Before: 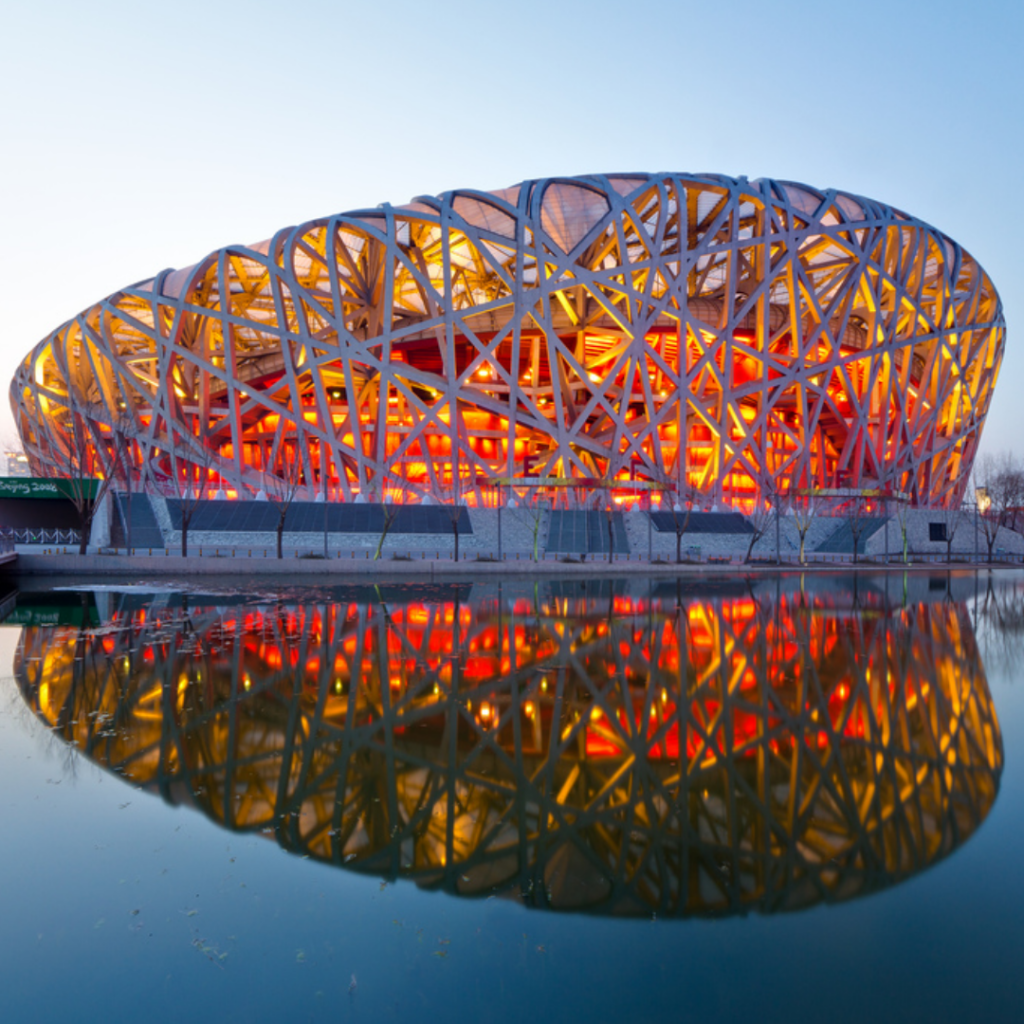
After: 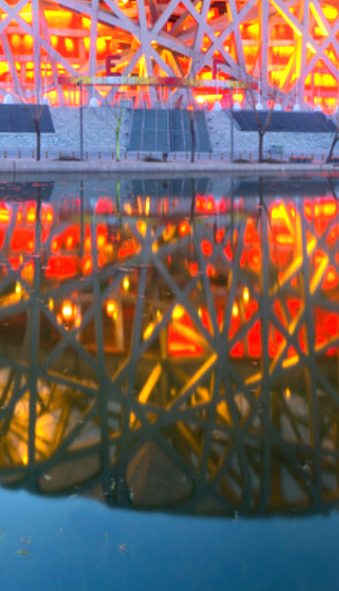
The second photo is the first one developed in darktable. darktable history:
crop: left 40.878%, top 39.176%, right 25.993%, bottom 3.081%
exposure: exposure 1 EV, compensate highlight preservation false
bloom: size 5%, threshold 95%, strength 15%
